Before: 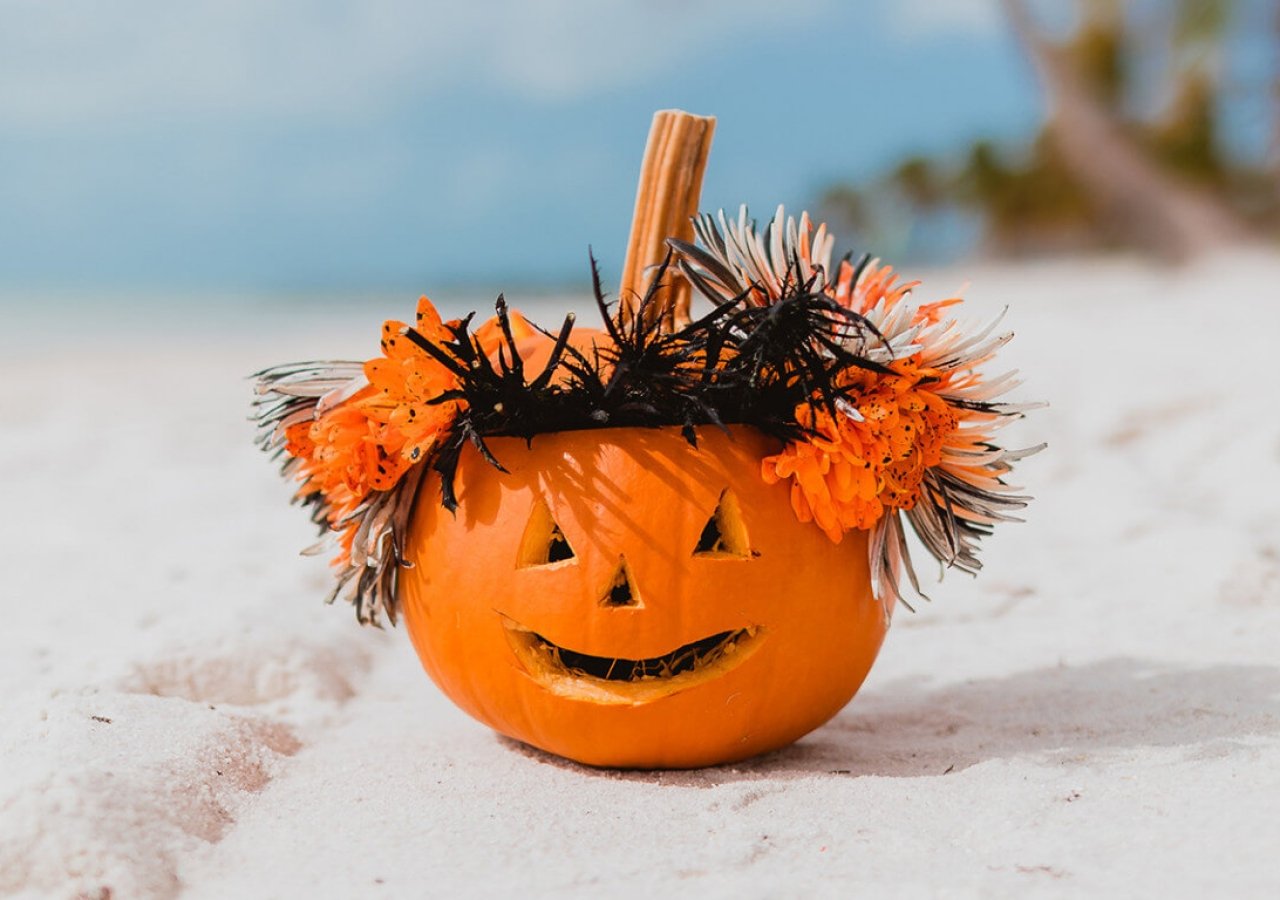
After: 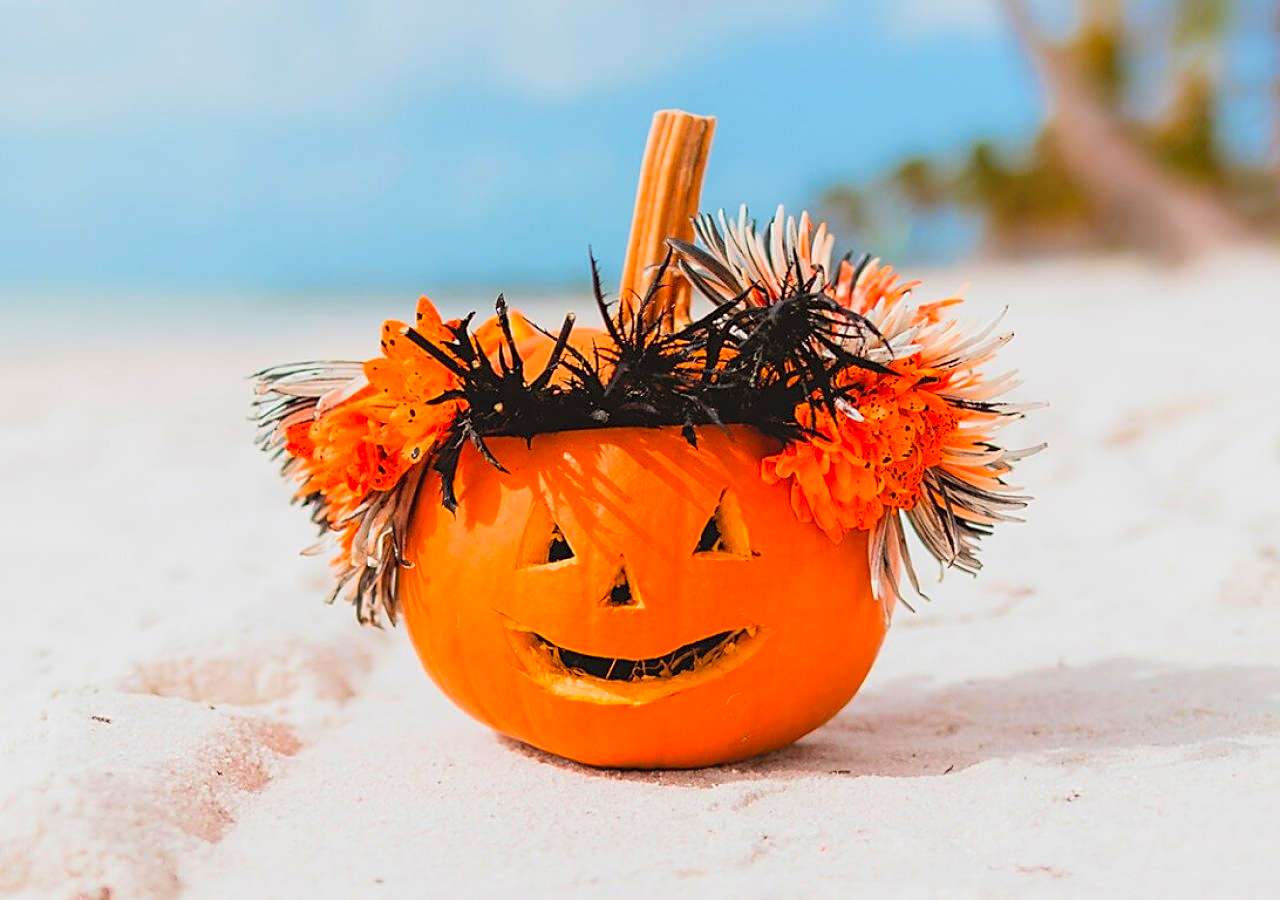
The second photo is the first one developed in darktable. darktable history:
sharpen: on, module defaults
contrast brightness saturation: contrast 0.07, brightness 0.175, saturation 0.415
